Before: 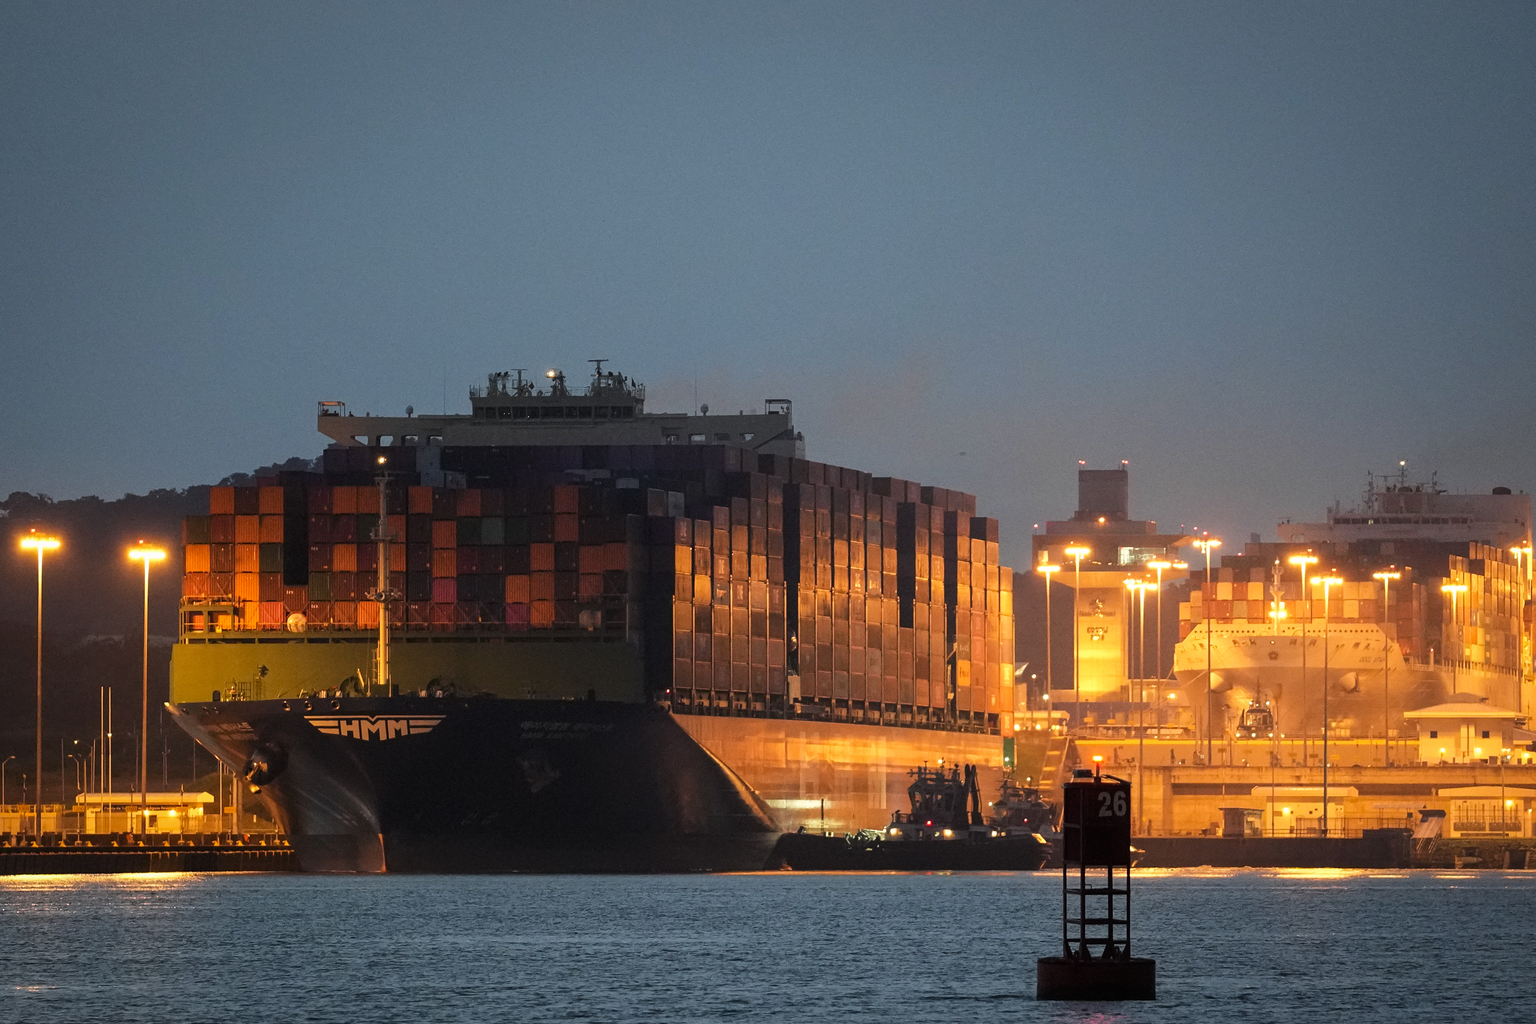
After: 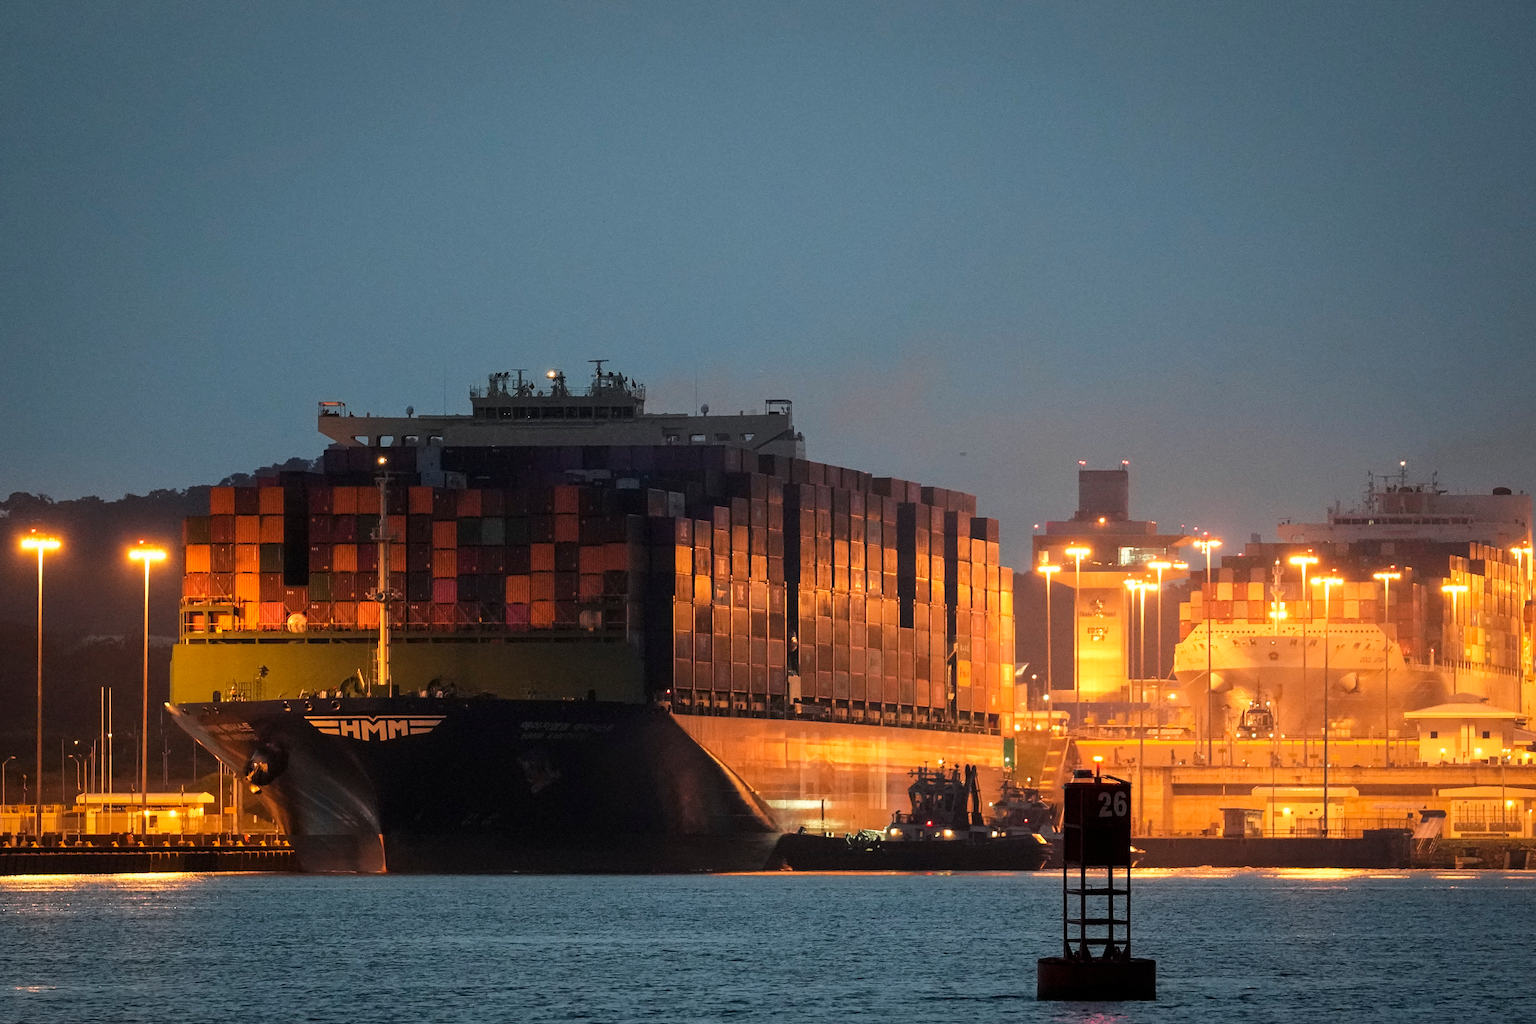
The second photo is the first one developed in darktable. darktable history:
contrast brightness saturation: saturation -0.05
